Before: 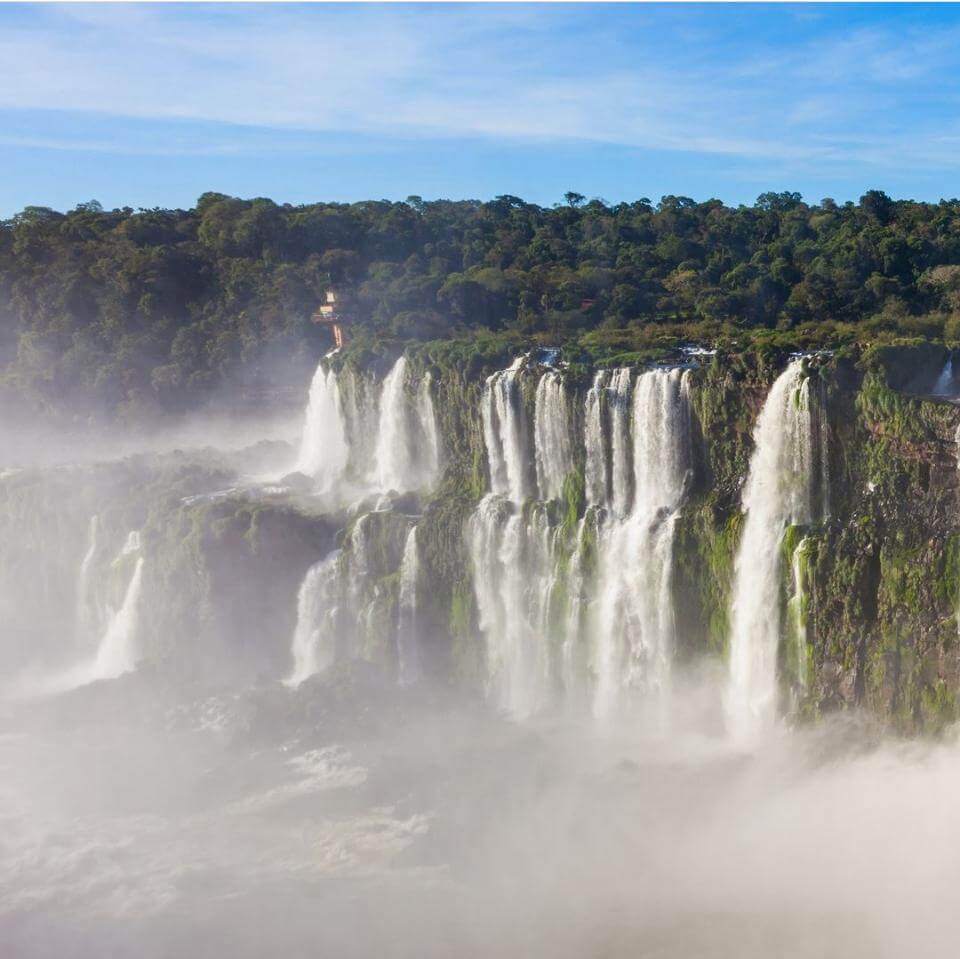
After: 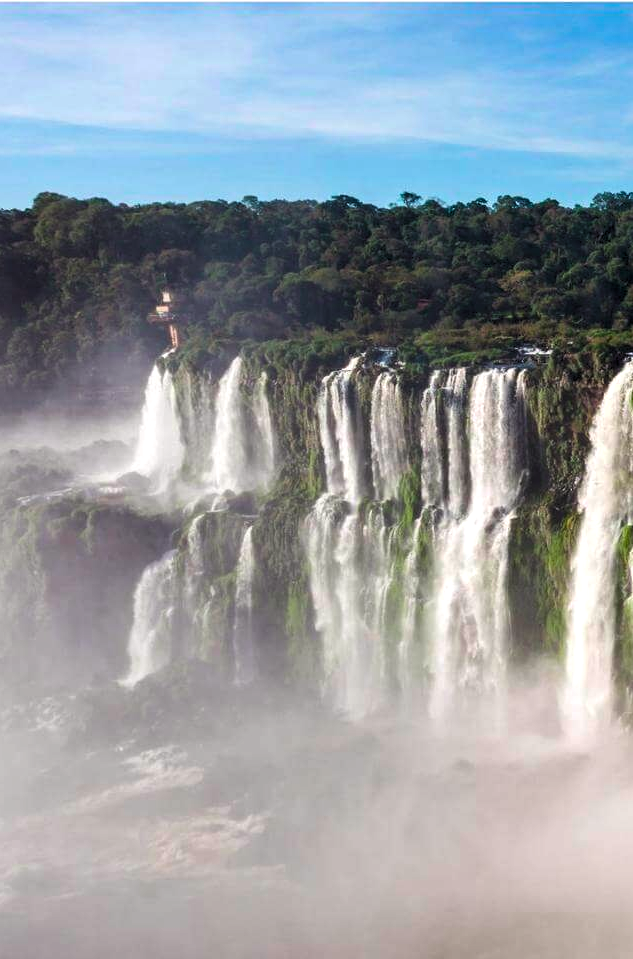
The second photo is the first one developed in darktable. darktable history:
crop: left 17.094%, right 16.94%
haze removal: compatibility mode true, adaptive false
tone curve: curves: ch0 [(0, 0) (0.253, 0.237) (1, 1)]; ch1 [(0, 0) (0.411, 0.385) (0.502, 0.506) (0.557, 0.565) (0.66, 0.683) (1, 1)]; ch2 [(0, 0) (0.394, 0.413) (0.5, 0.5) (1, 1)], color space Lab, independent channels, preserve colors none
levels: levels [0.062, 0.494, 0.925]
